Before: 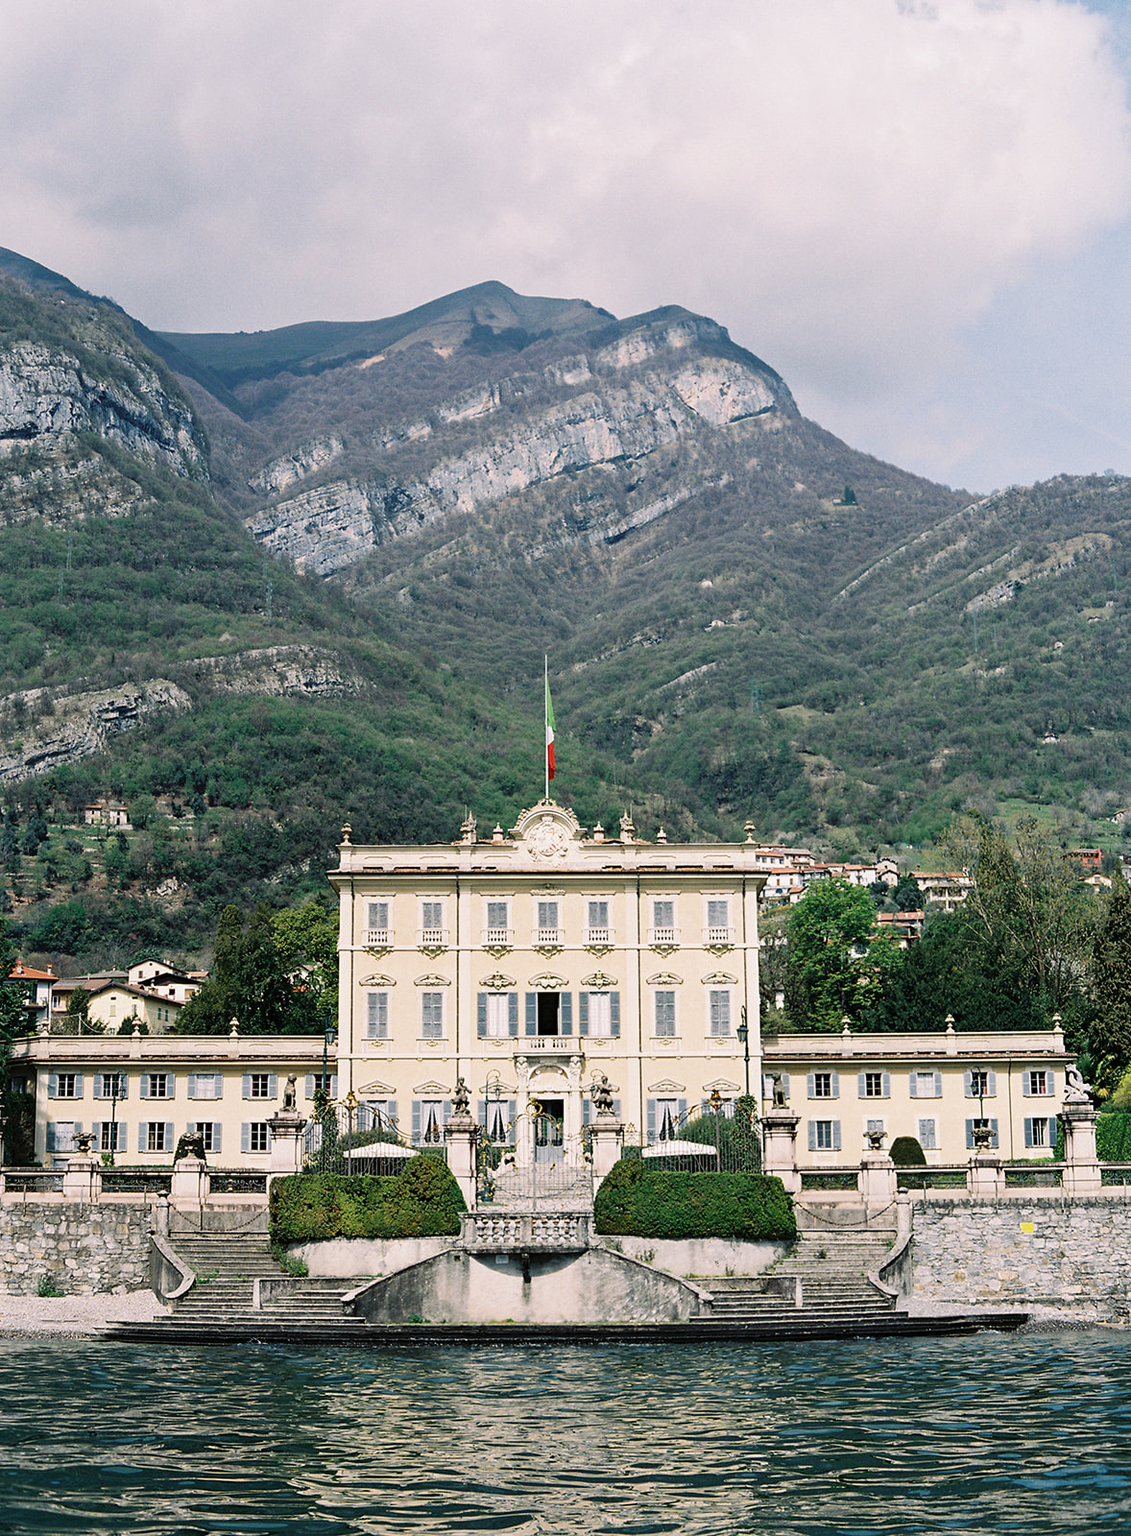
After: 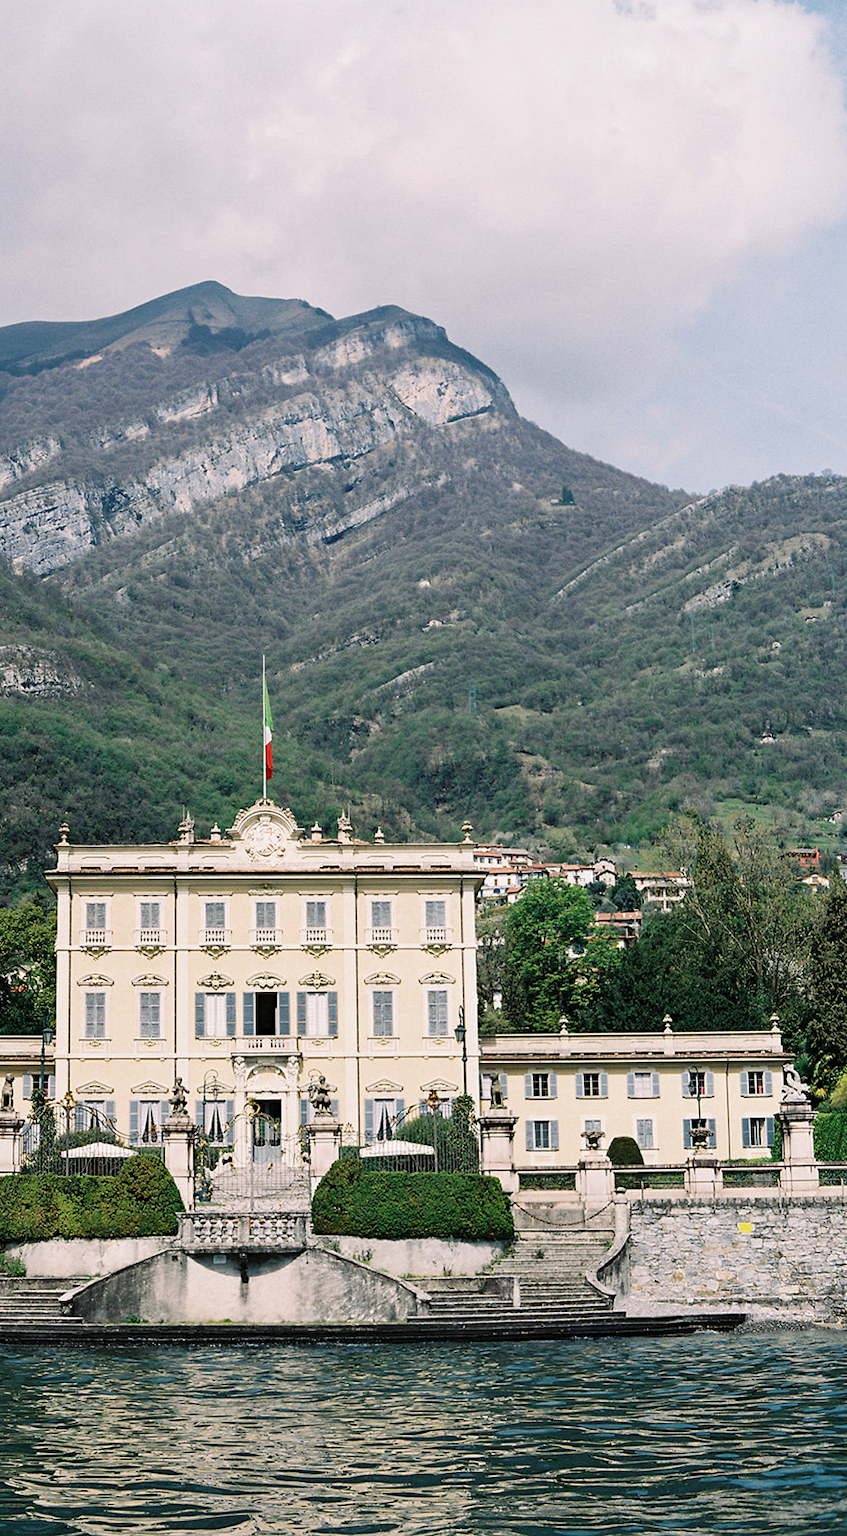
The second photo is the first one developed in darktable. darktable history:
crop and rotate: left 25.03%
